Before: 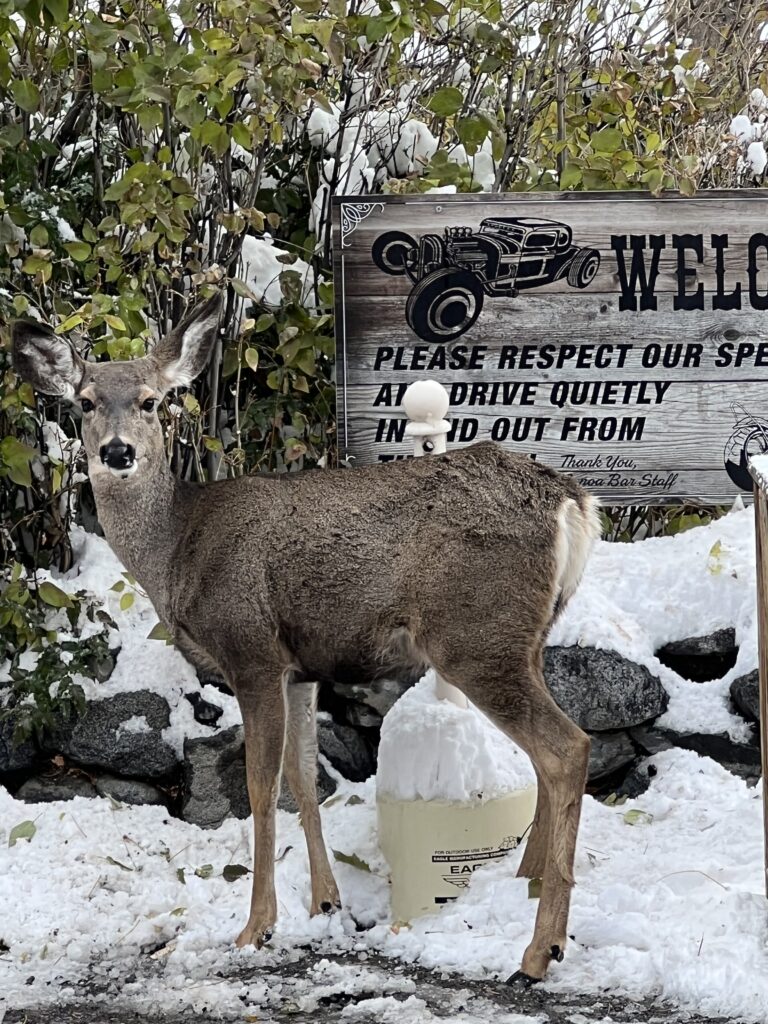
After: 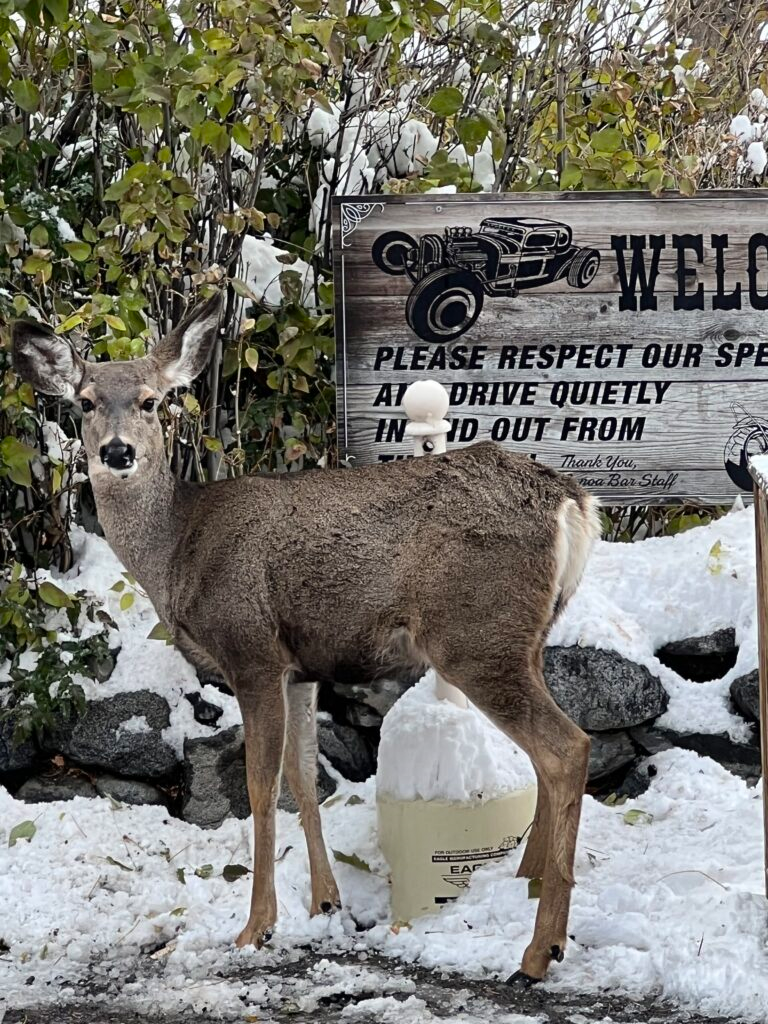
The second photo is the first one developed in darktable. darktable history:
shadows and highlights: shadows 24.17, highlights -79.1, soften with gaussian
